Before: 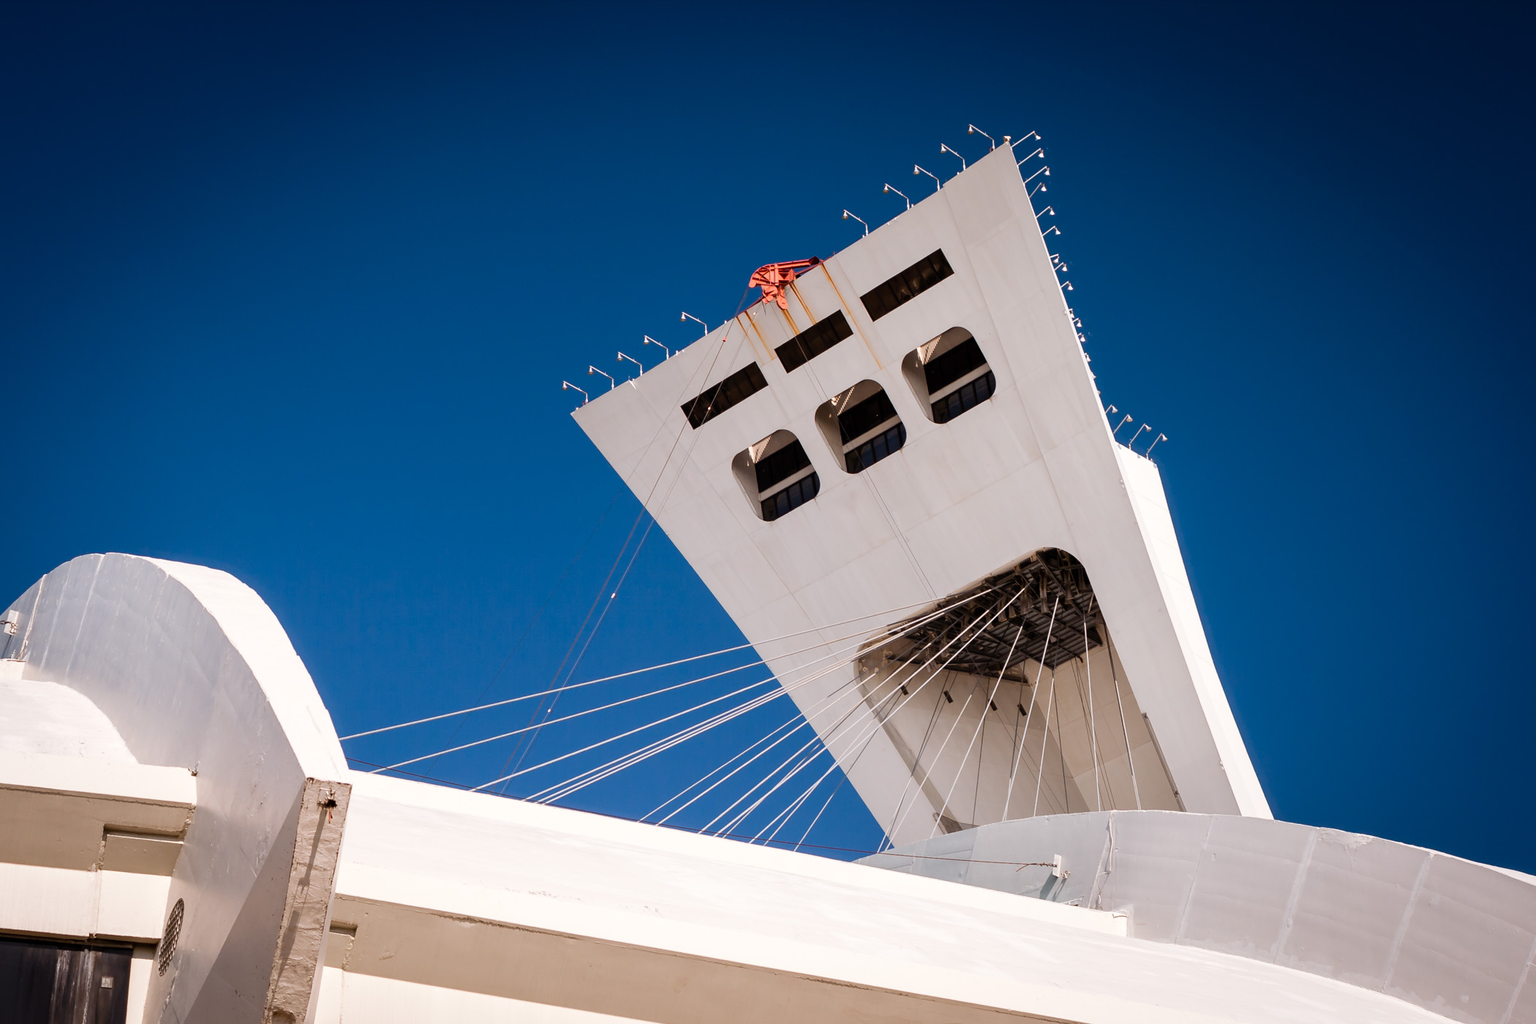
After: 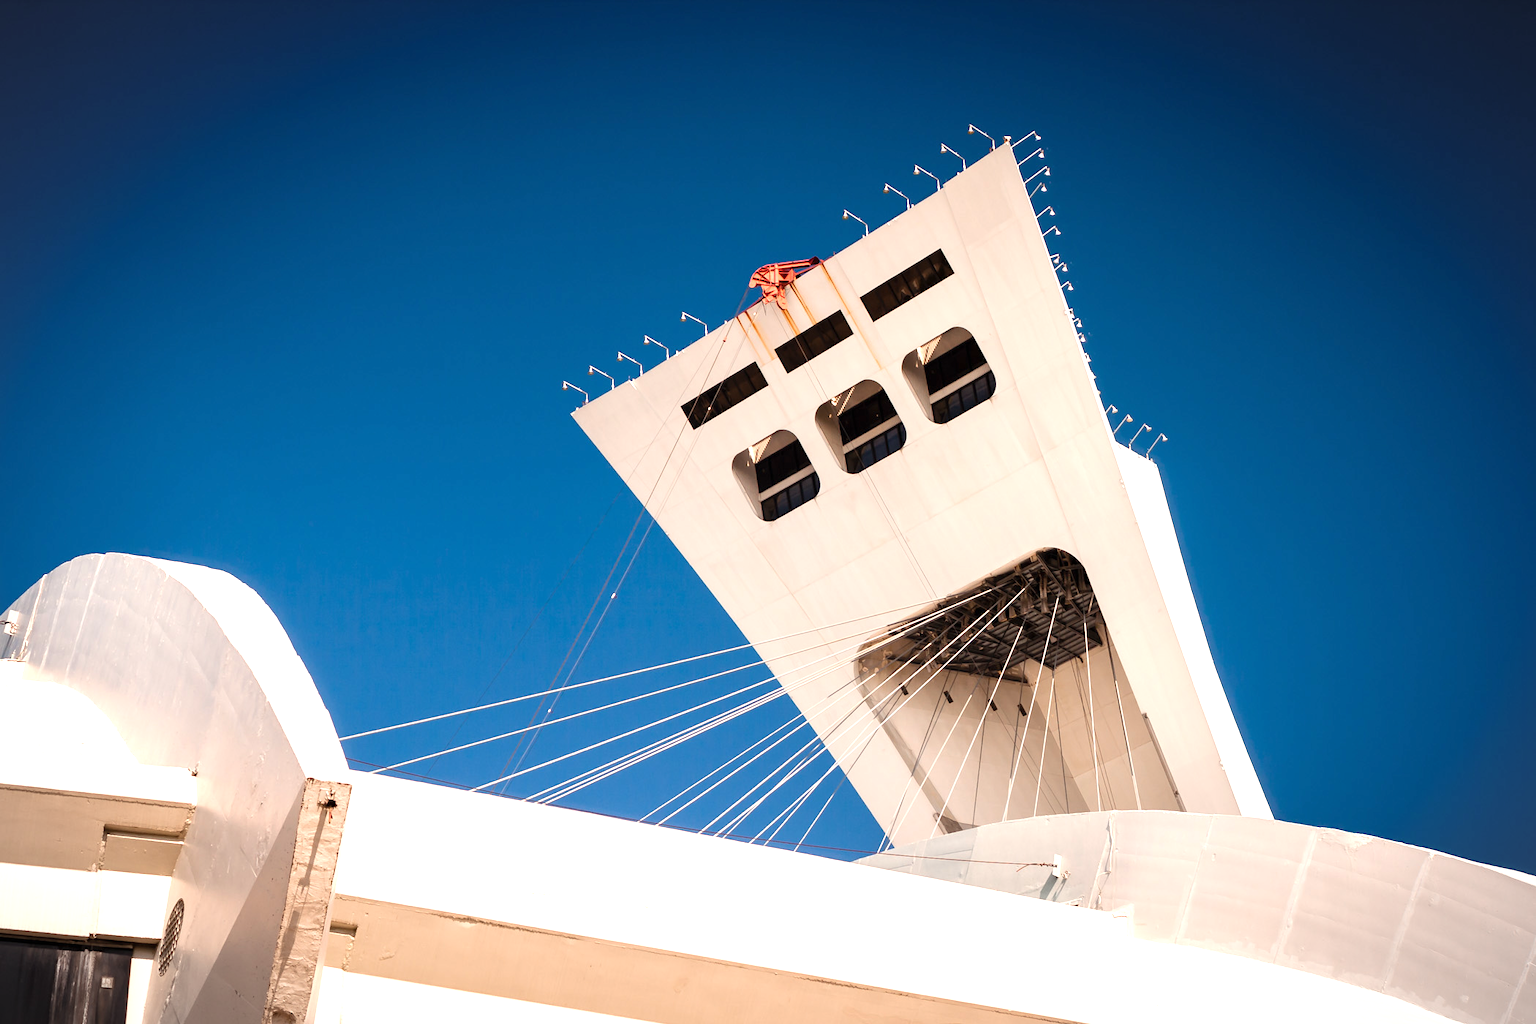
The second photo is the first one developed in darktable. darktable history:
vignetting: fall-off start 100%, brightness -0.282, width/height ratio 1.31
white balance: red 1.045, blue 0.932
exposure: black level correction 0, exposure 1.1 EV, compensate exposure bias true, compensate highlight preservation false
